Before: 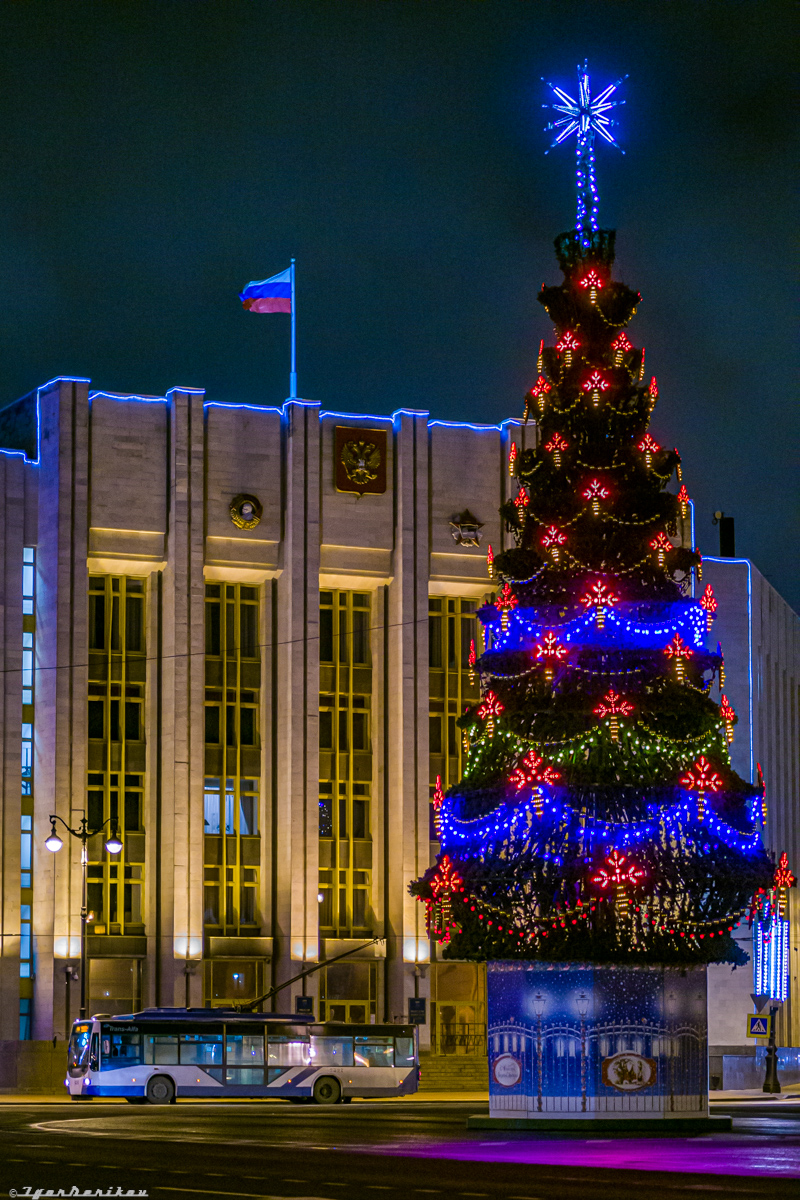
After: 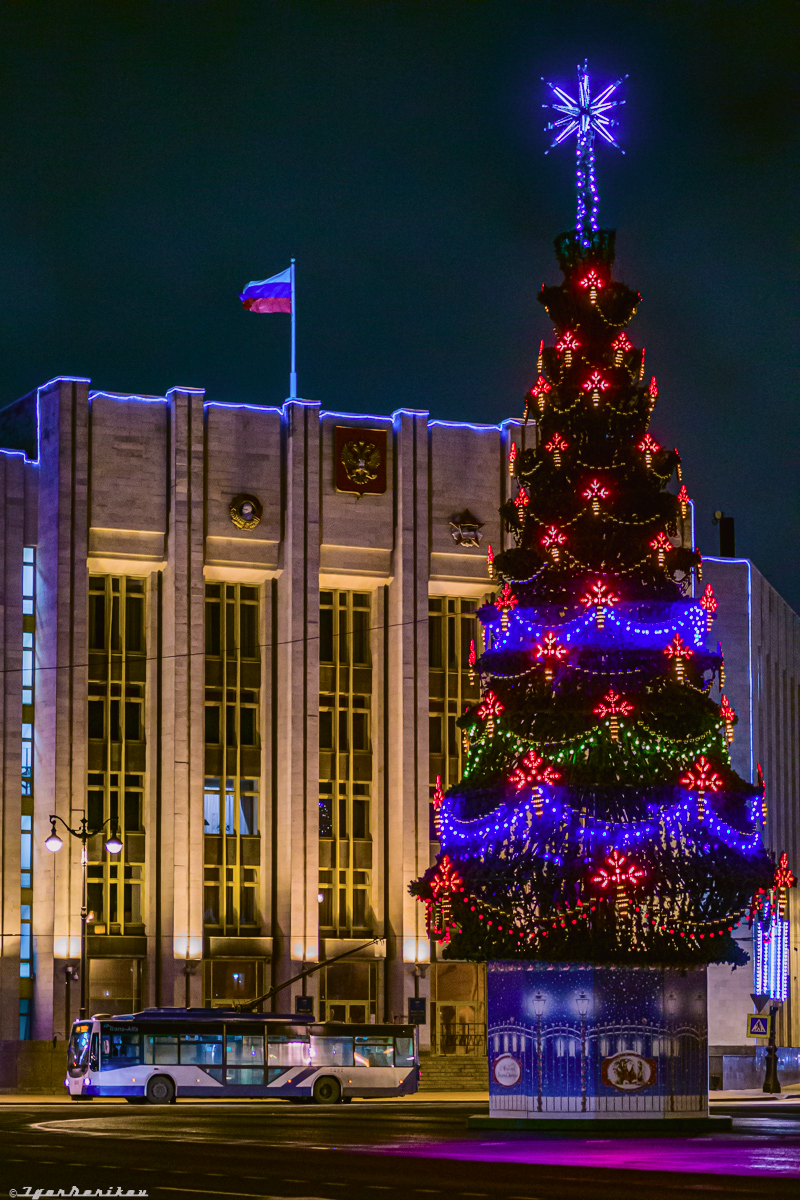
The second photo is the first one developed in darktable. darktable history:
tone curve: curves: ch0 [(0, 0.019) (0.204, 0.162) (0.491, 0.519) (0.748, 0.765) (1, 0.919)]; ch1 [(0, 0) (0.201, 0.113) (0.372, 0.282) (0.443, 0.434) (0.496, 0.504) (0.566, 0.585) (0.761, 0.803) (1, 1)]; ch2 [(0, 0) (0.434, 0.447) (0.483, 0.487) (0.555, 0.563) (0.697, 0.68) (1, 1)], color space Lab, independent channels, preserve colors none
